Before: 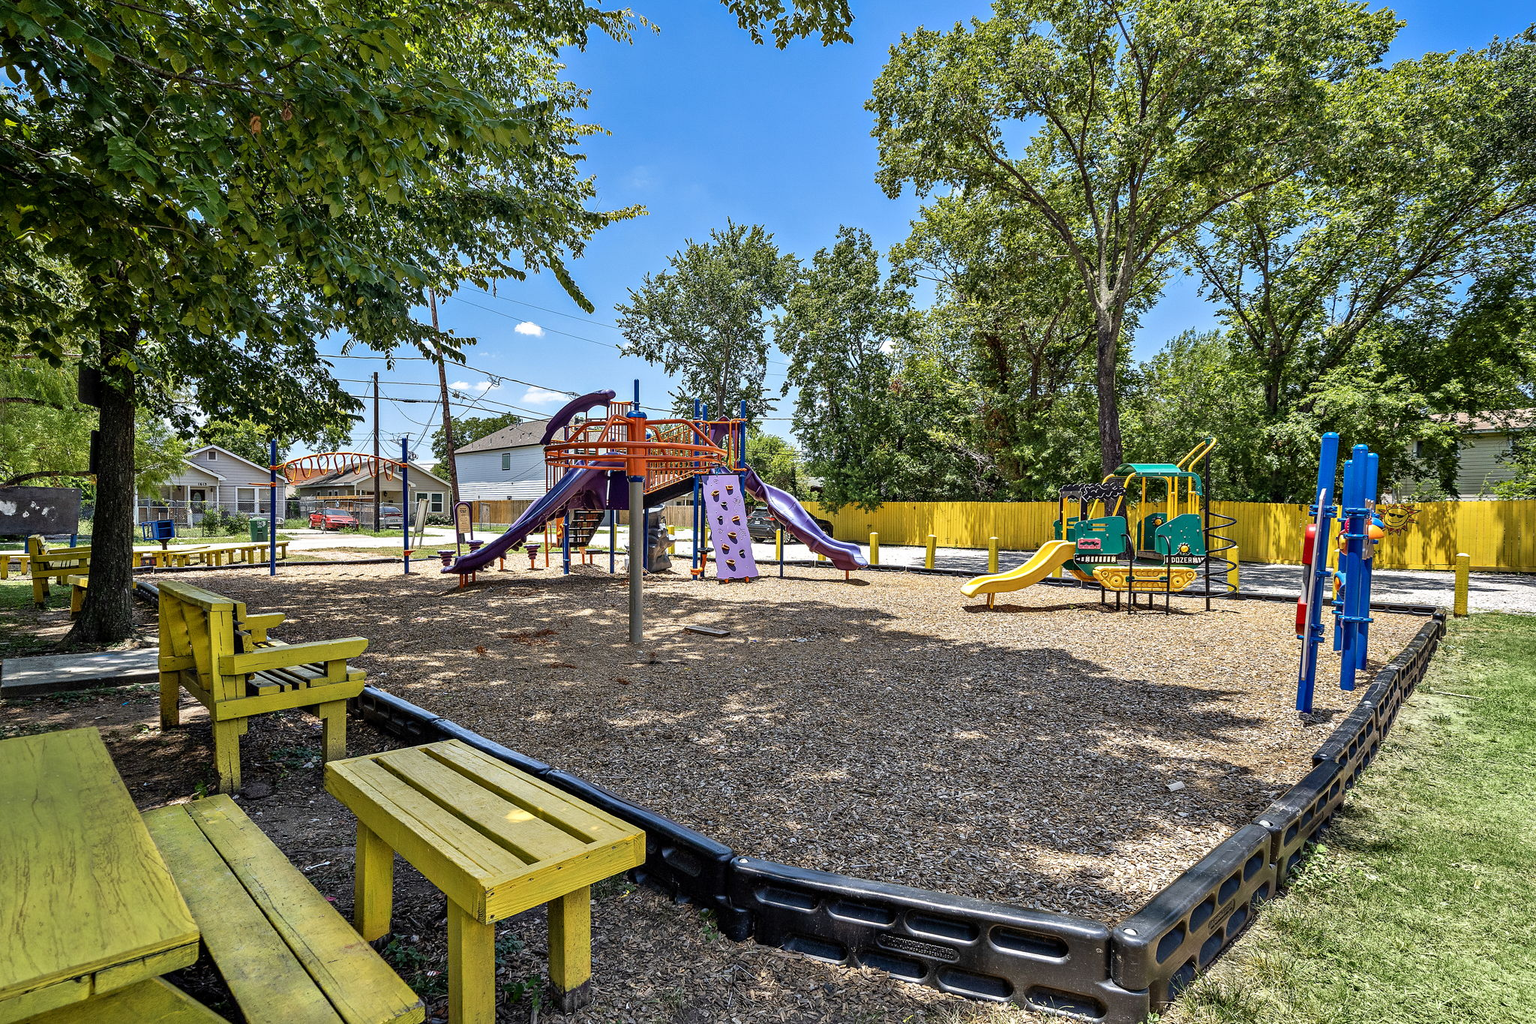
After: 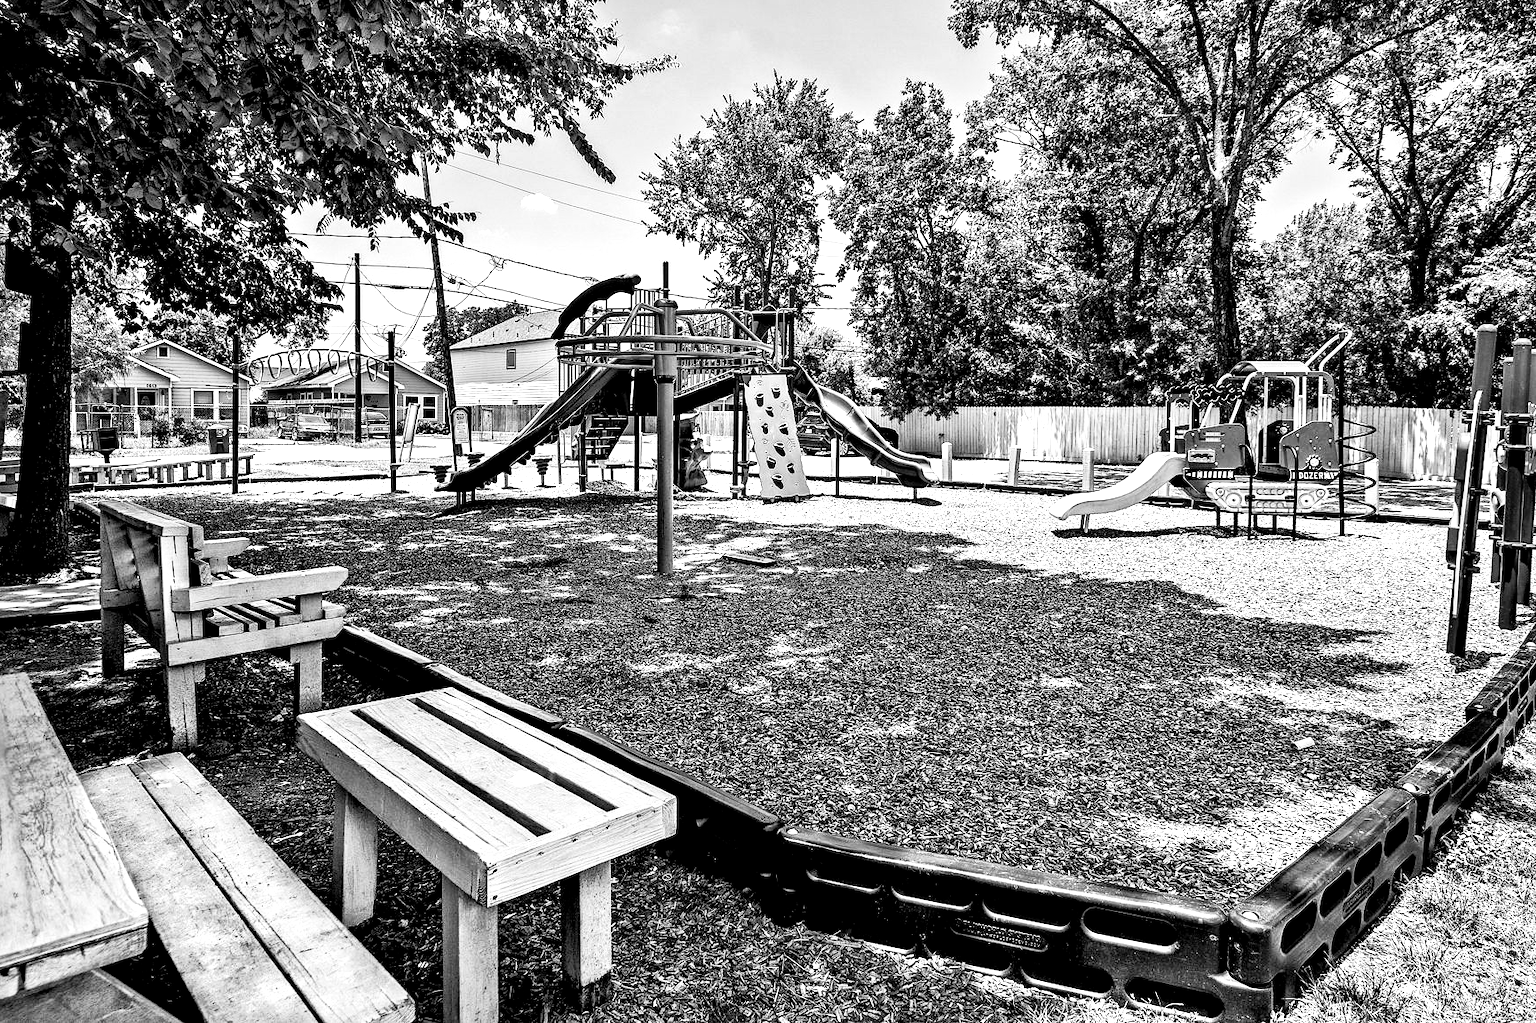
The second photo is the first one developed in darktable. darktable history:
exposure: black level correction 0, exposure 0.9 EV, compensate highlight preservation false
rgb levels: levels [[0.034, 0.472, 0.904], [0, 0.5, 1], [0, 0.5, 1]]
contrast brightness saturation: contrast -0.03, brightness -0.59, saturation -1
base curve: curves: ch0 [(0, 0) (0.028, 0.03) (0.121, 0.232) (0.46, 0.748) (0.859, 0.968) (1, 1)]
crop and rotate: left 4.842%, top 15.51%, right 10.668%
local contrast: mode bilateral grid, contrast 20, coarseness 19, detail 163%, midtone range 0.2
